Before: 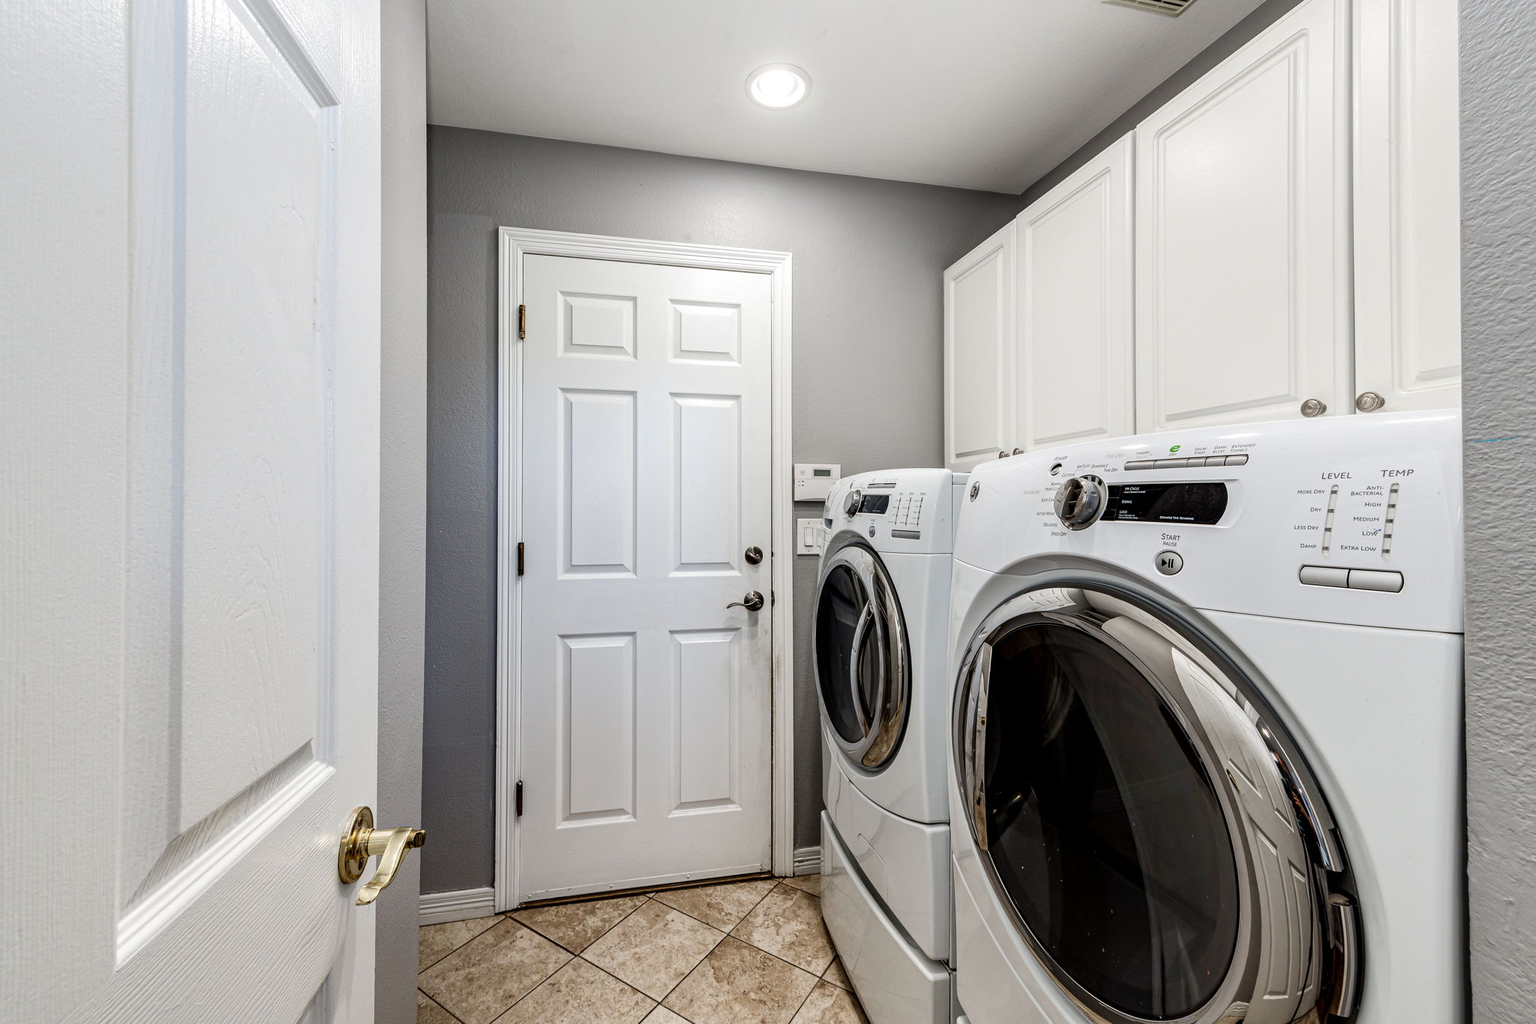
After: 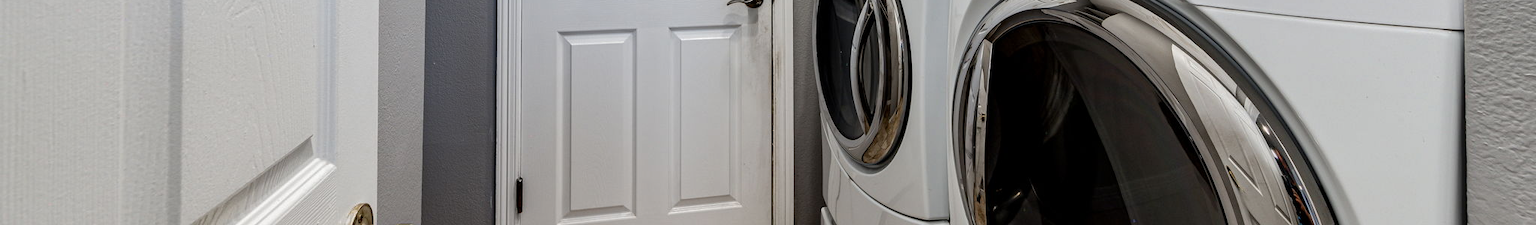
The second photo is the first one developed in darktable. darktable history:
base curve: curves: ch0 [(0, 0) (0.74, 0.67) (1, 1)]
crop and rotate: top 58.966%, bottom 18.95%
